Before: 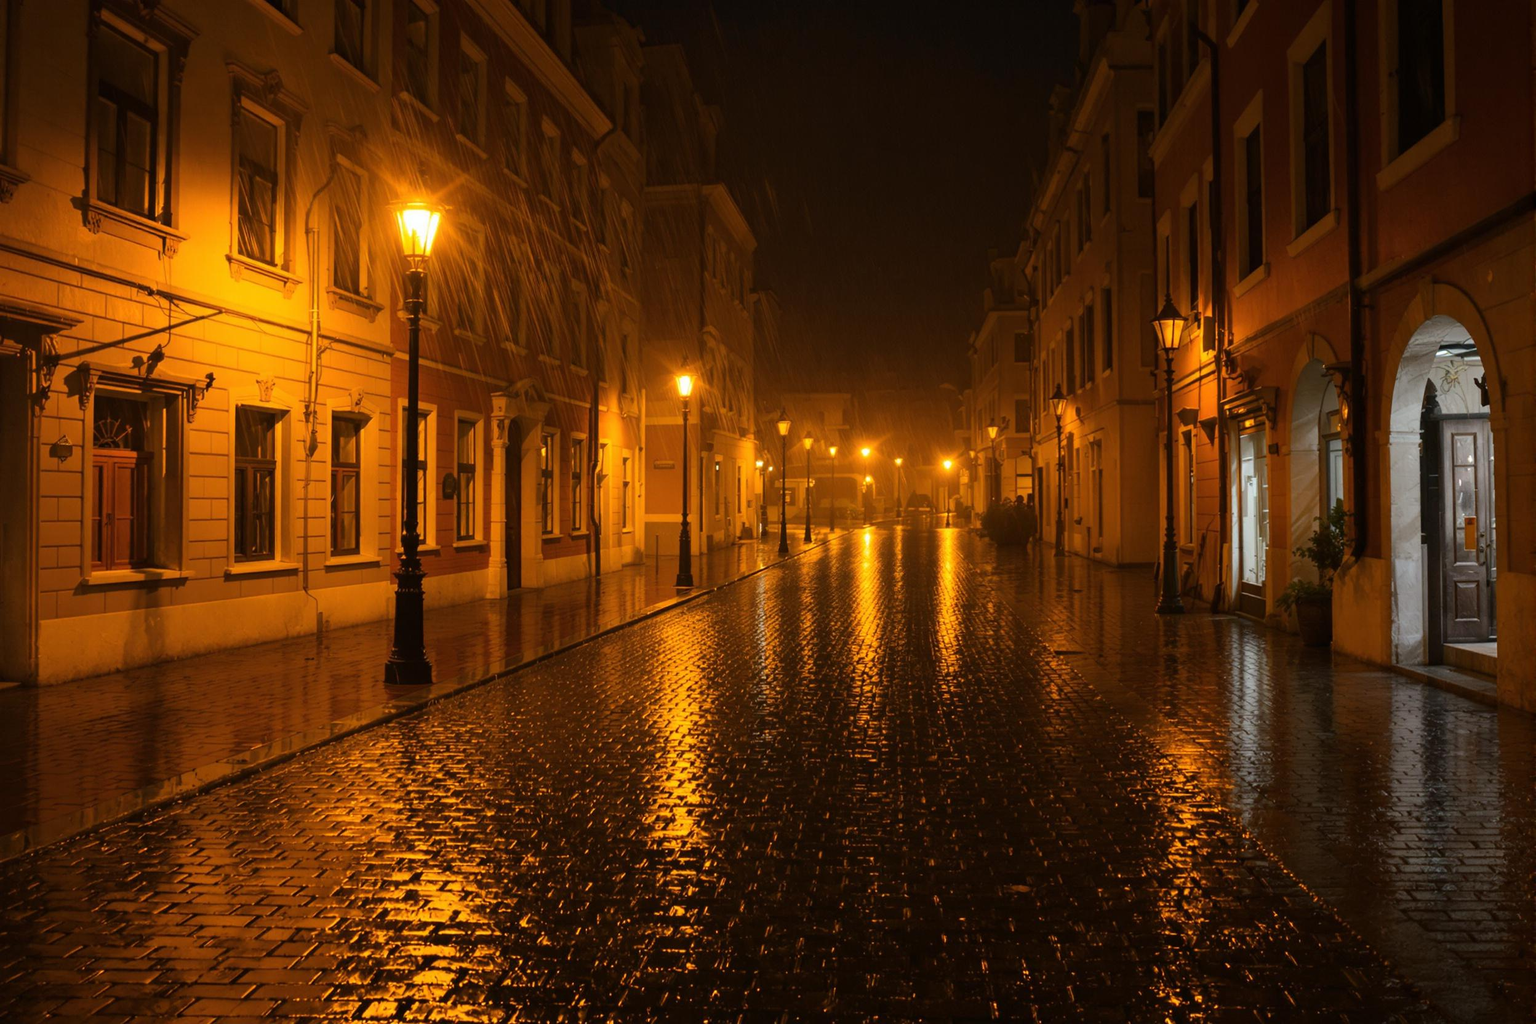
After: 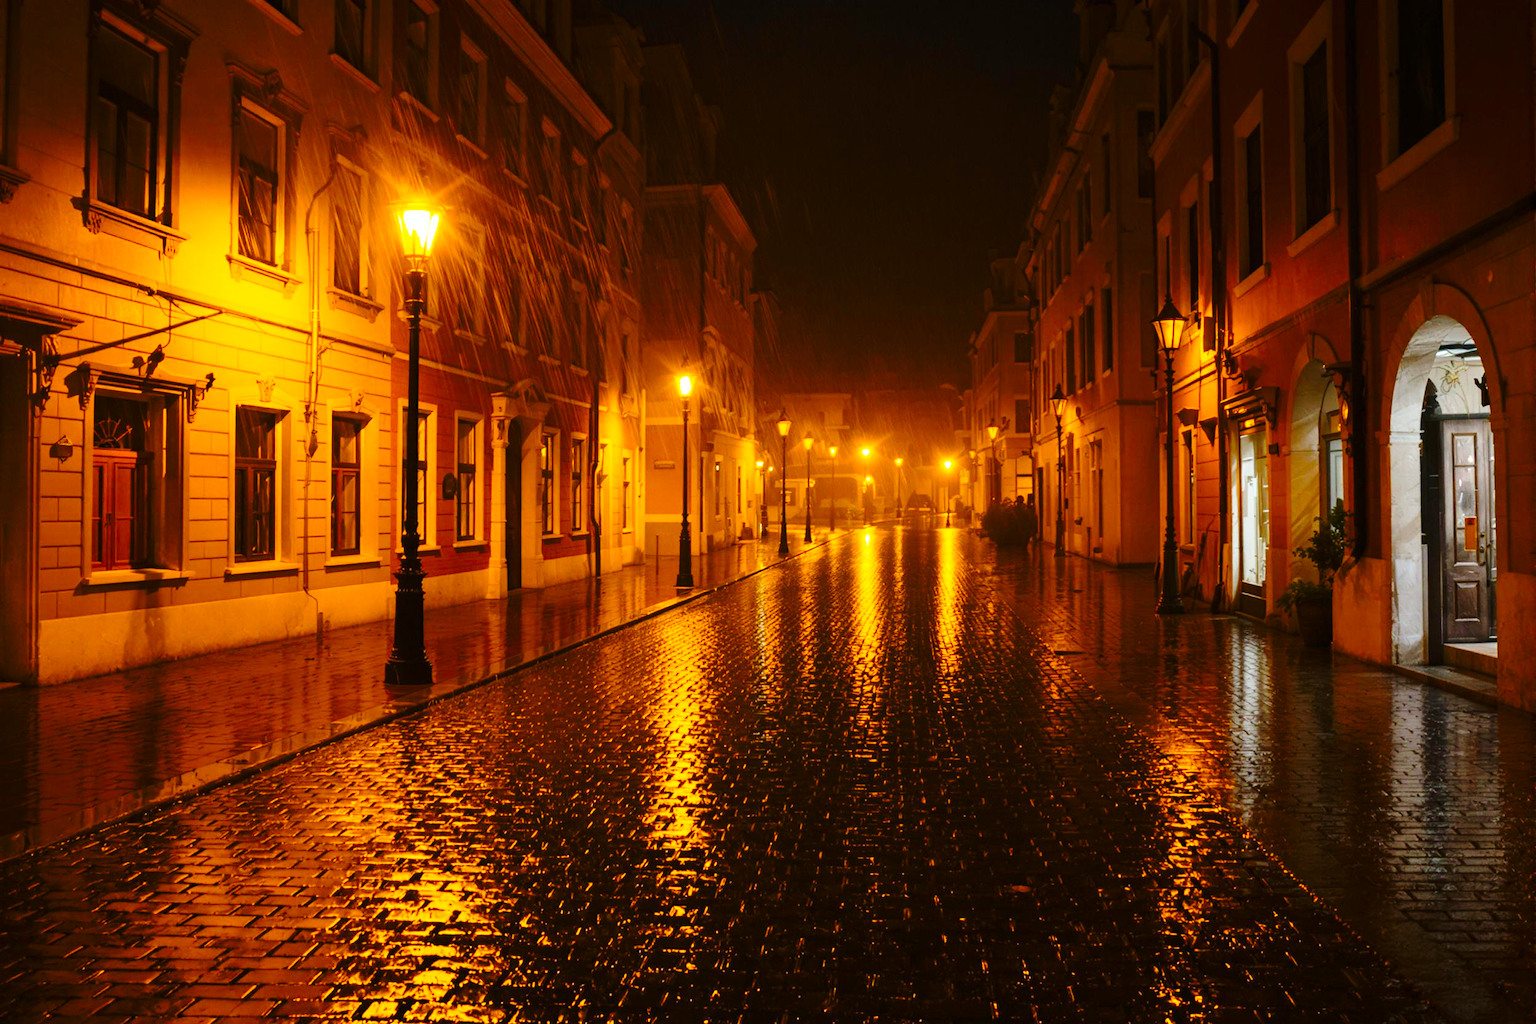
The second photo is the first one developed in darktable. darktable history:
color balance rgb: shadows lift › chroma 0.779%, shadows lift › hue 115.06°, power › hue 207.77°, linear chroma grading › shadows -8.072%, linear chroma grading › global chroma 9.715%, perceptual saturation grading › global saturation 25.608%, global vibrance 20%
base curve: curves: ch0 [(0, 0) (0.028, 0.03) (0.121, 0.232) (0.46, 0.748) (0.859, 0.968) (1, 1)], preserve colors none
